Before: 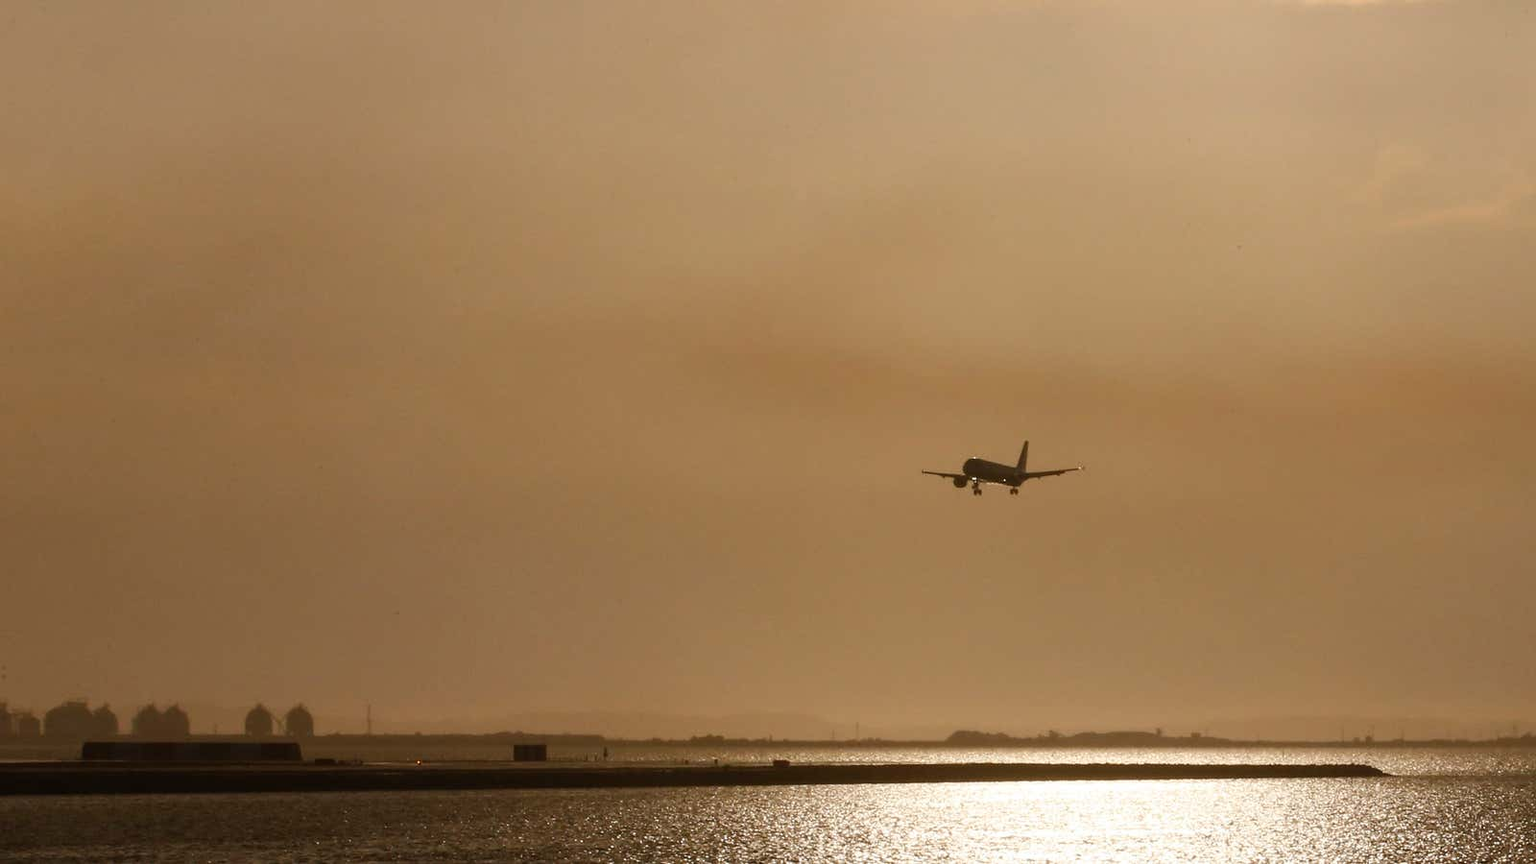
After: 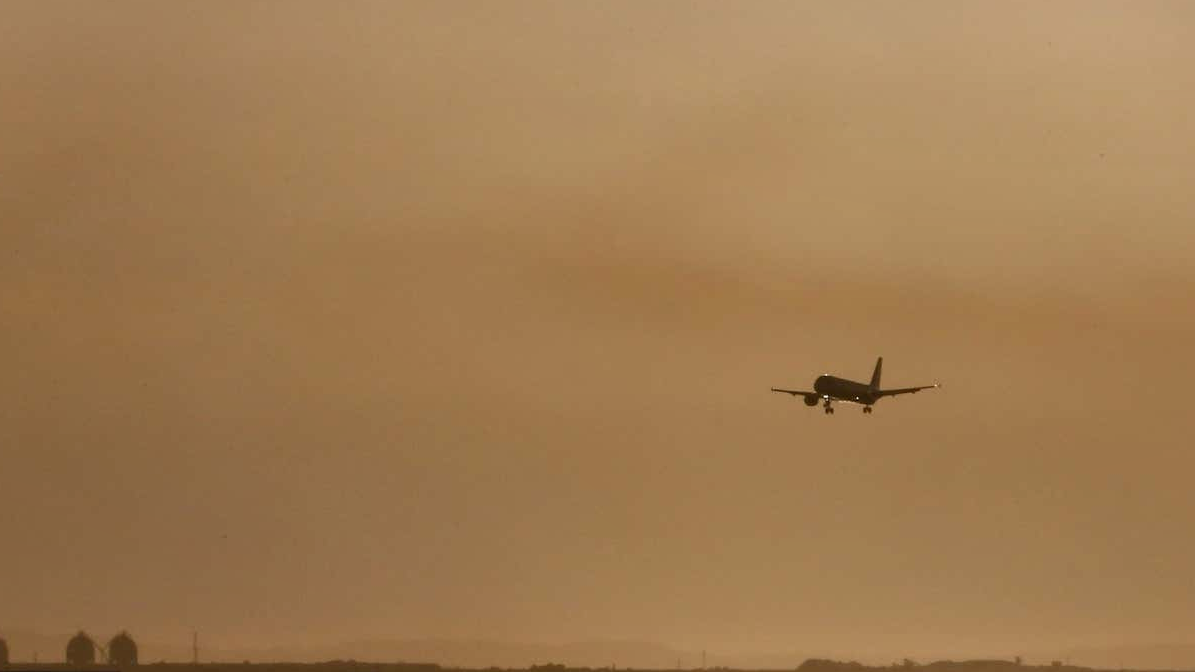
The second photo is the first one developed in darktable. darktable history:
shadows and highlights: shadows 35, highlights -35, soften with gaussian
exposure: black level correction 0.002, compensate highlight preservation false
crop and rotate: left 11.831%, top 11.346%, right 13.429%, bottom 13.899%
